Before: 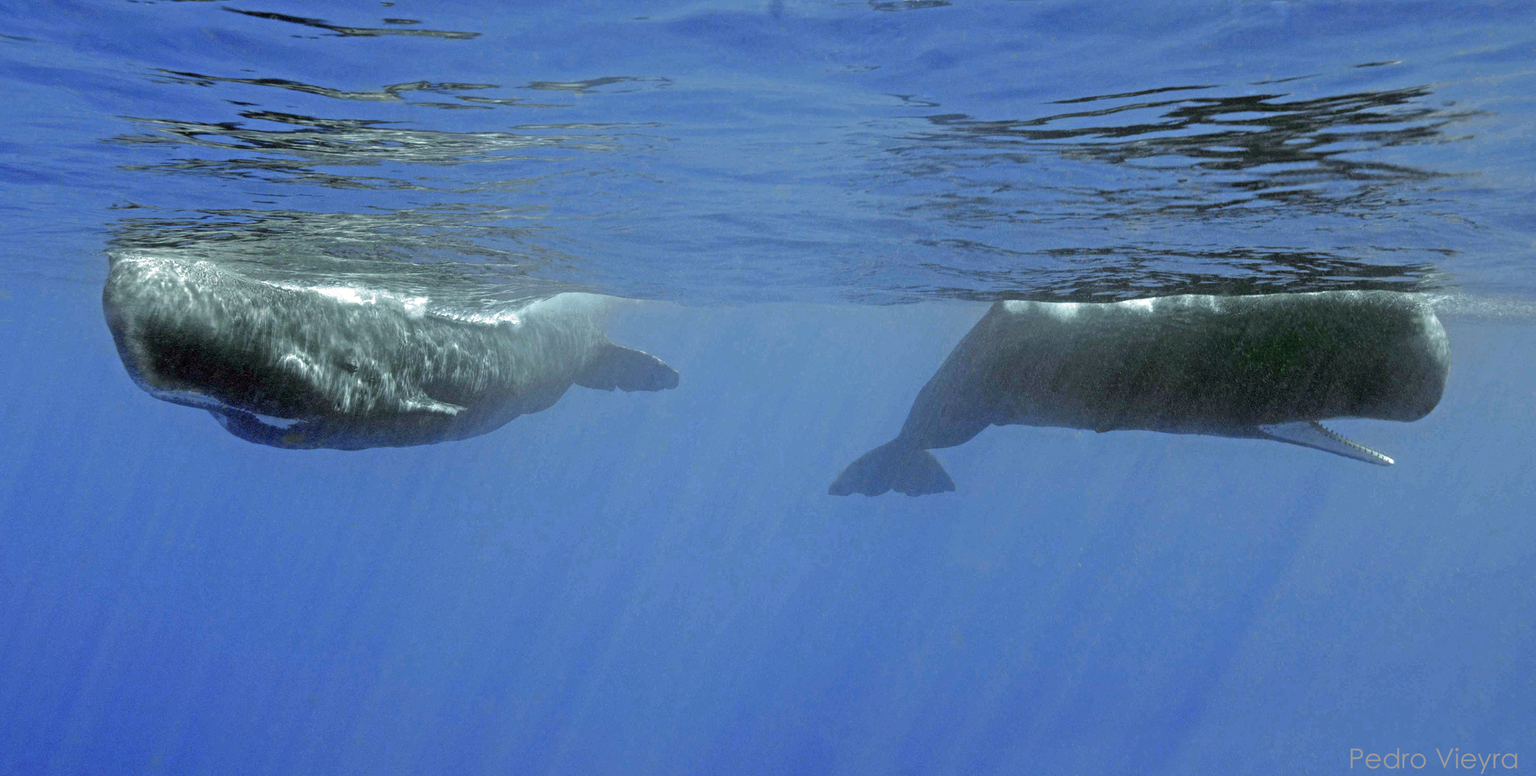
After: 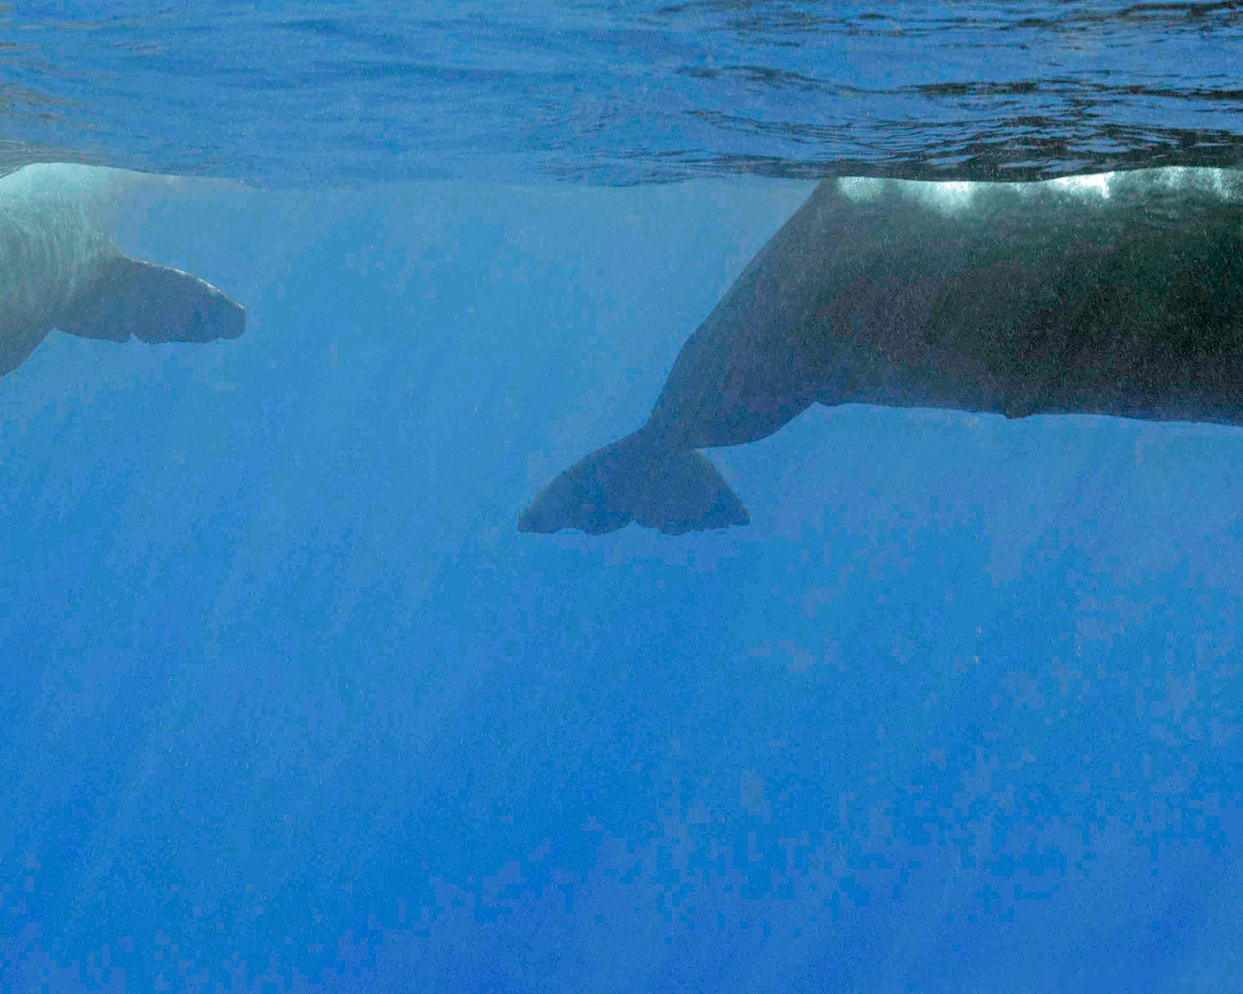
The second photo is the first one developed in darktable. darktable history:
color balance: output saturation 110%
crop: left 35.432%, top 26.233%, right 20.145%, bottom 3.432%
